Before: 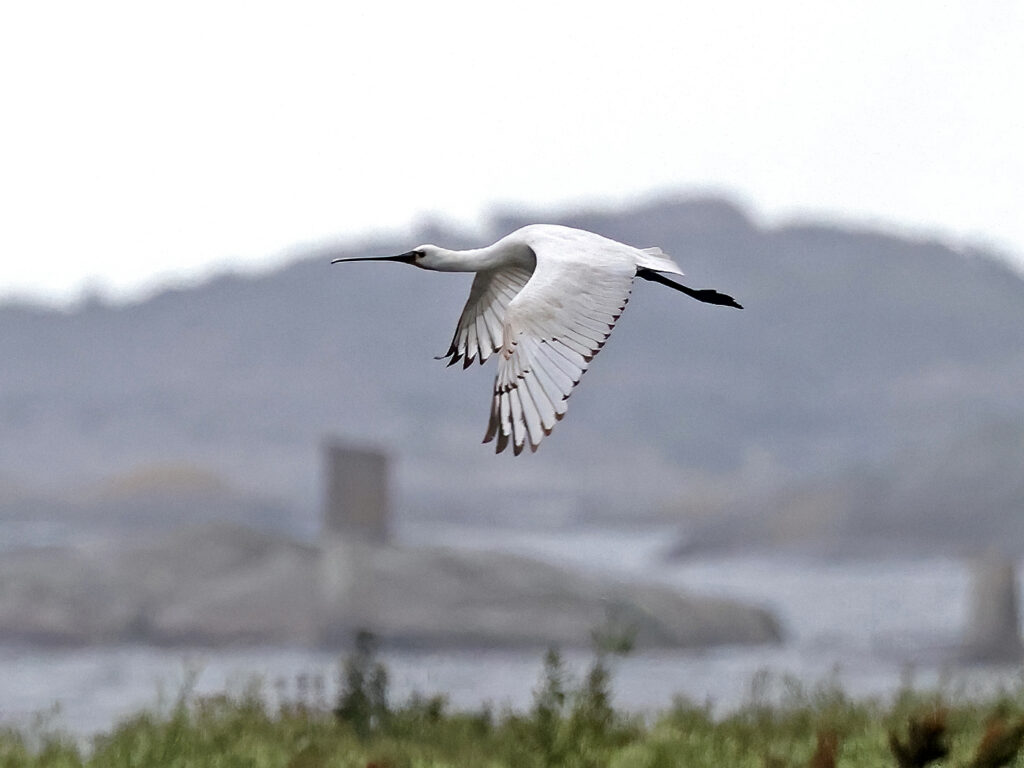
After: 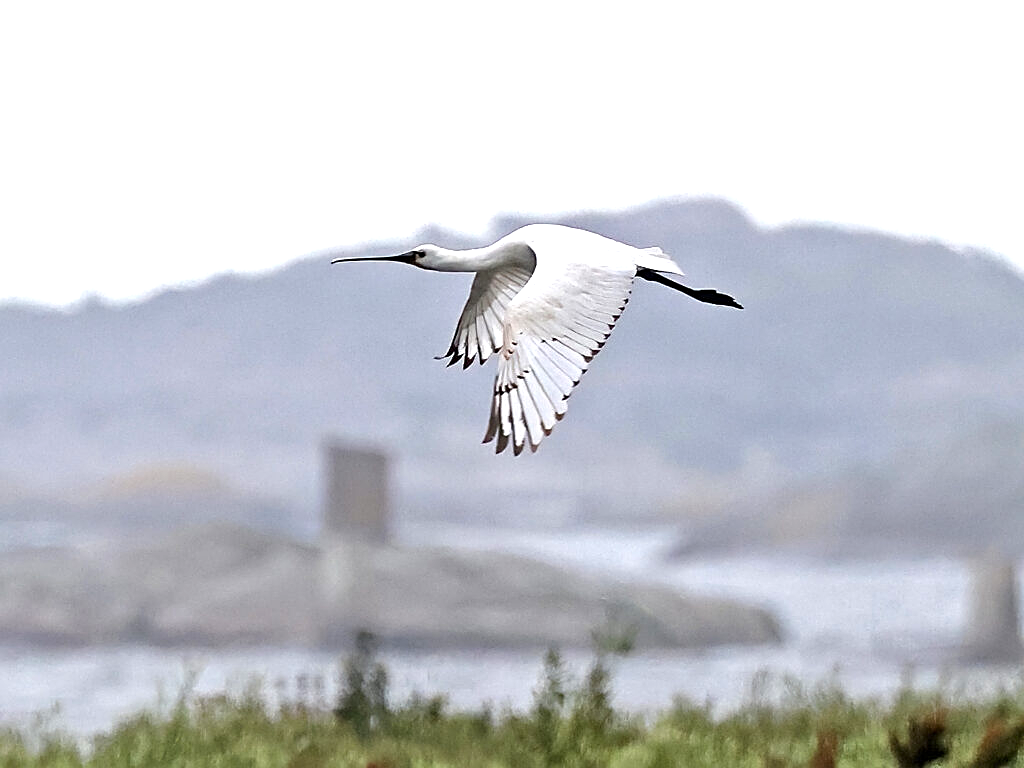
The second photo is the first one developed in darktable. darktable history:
sharpen: on, module defaults
exposure: exposure 0.74 EV, compensate highlight preservation false
